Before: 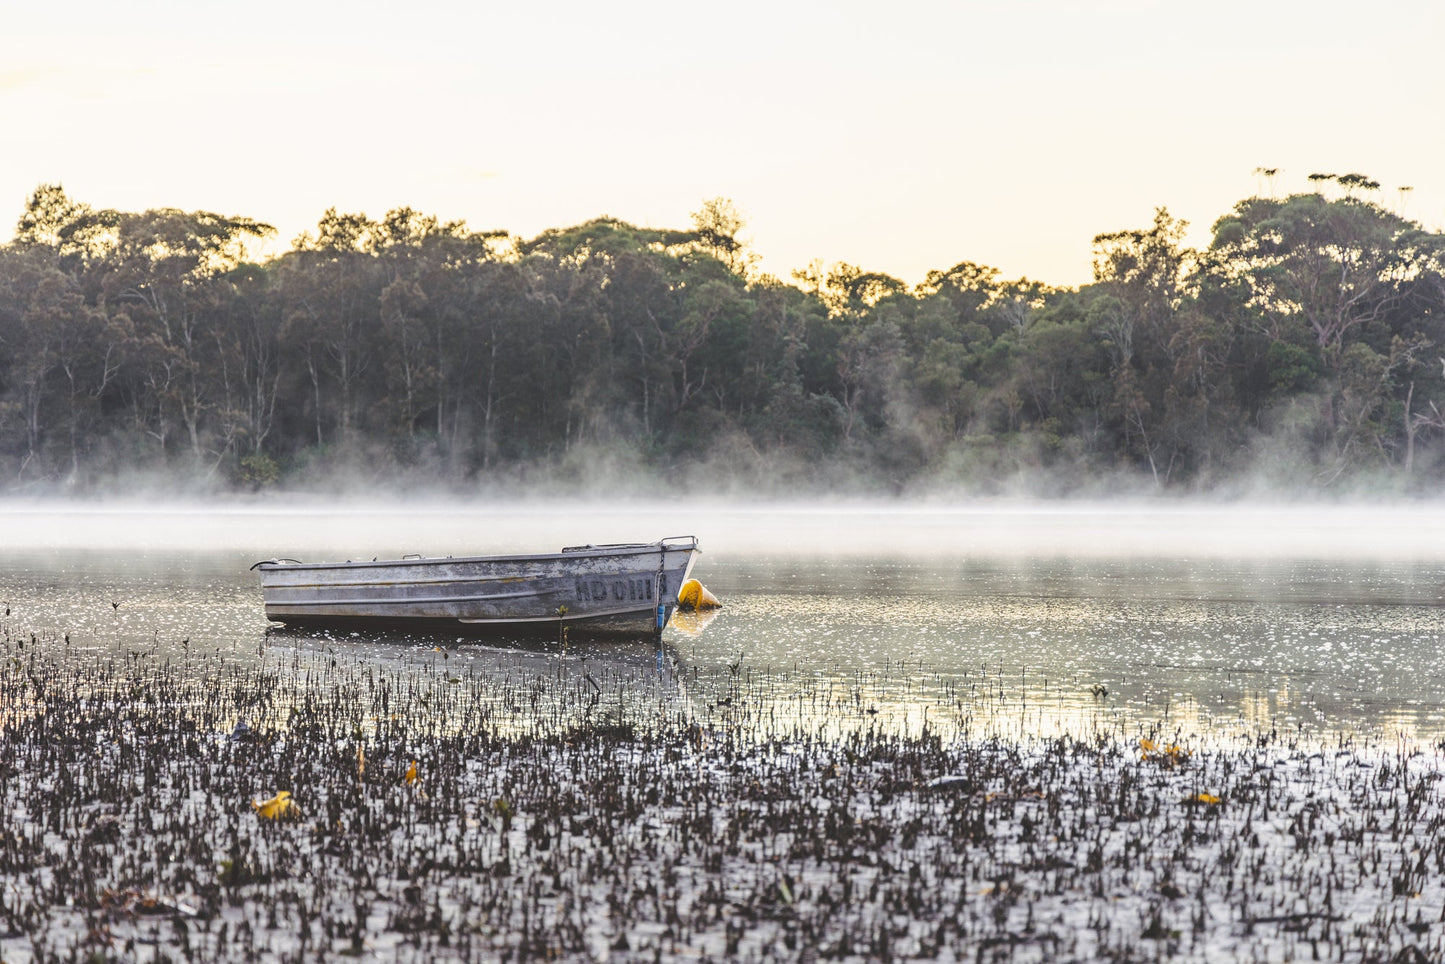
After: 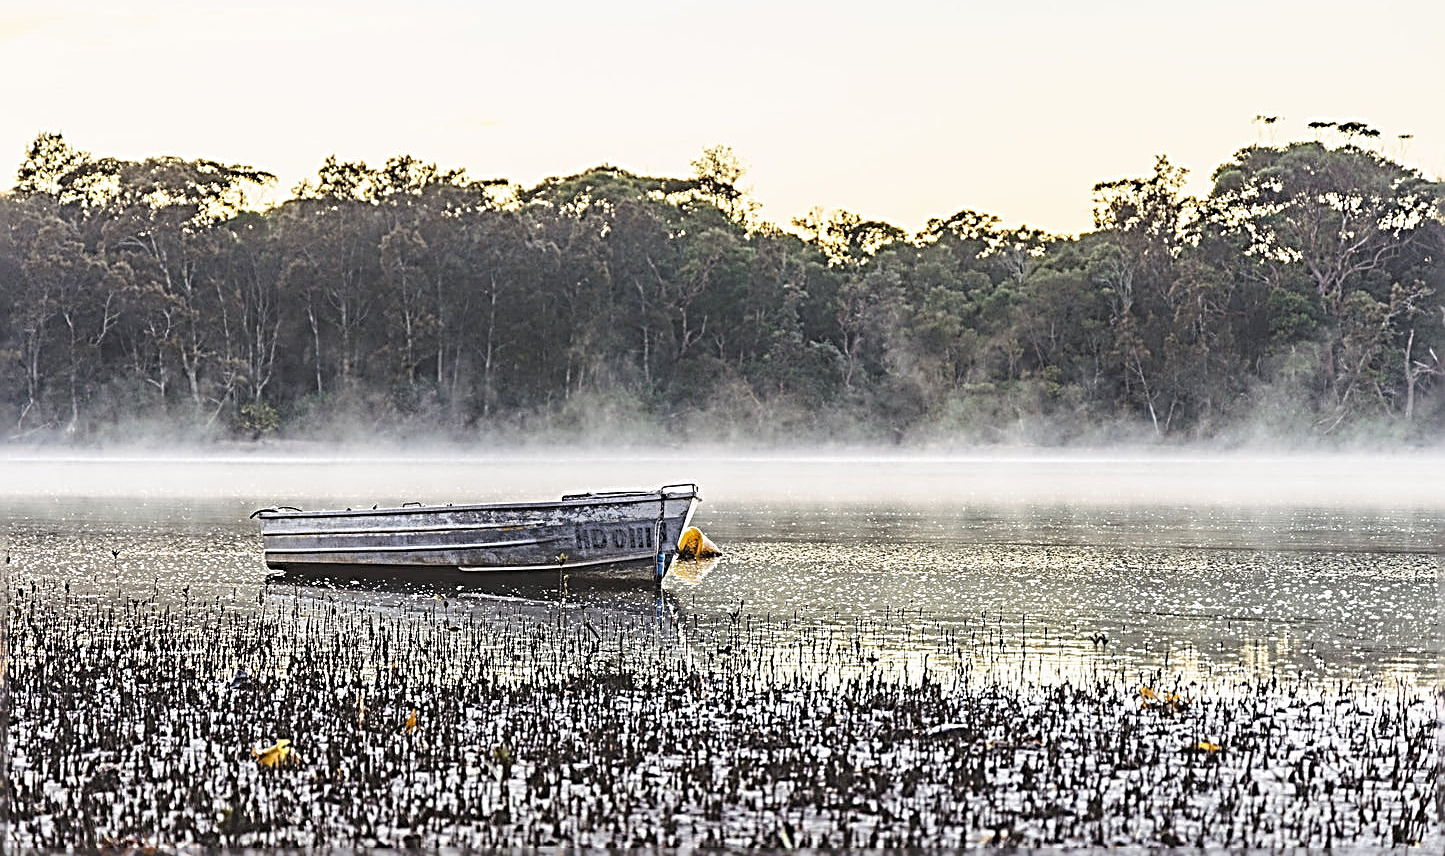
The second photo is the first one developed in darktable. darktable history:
crop and rotate: top 5.461%, bottom 5.736%
sharpen: radius 3.159, amount 1.718
